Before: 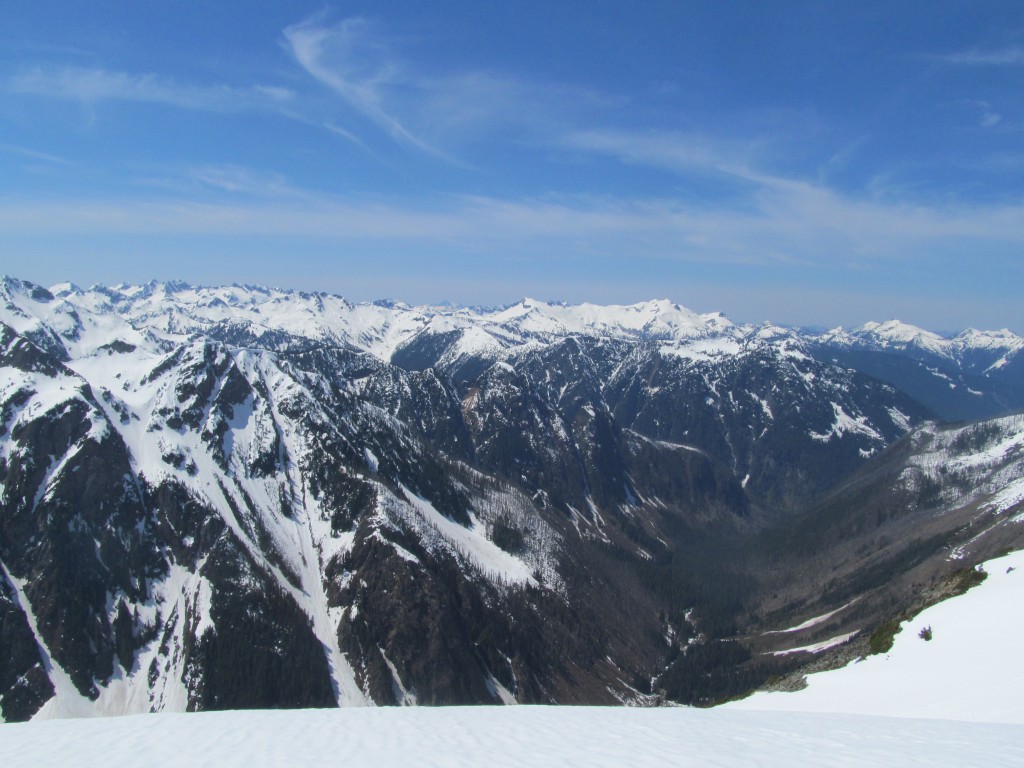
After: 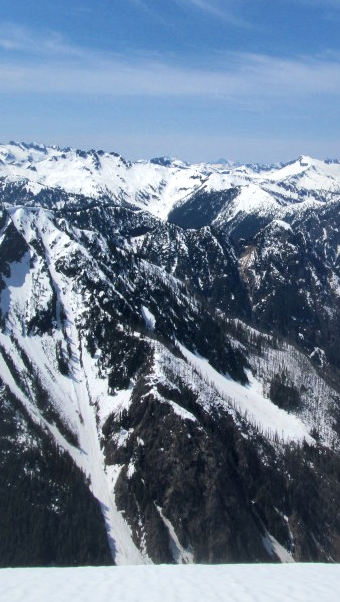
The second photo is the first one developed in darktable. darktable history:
crop and rotate: left 21.816%, top 18.555%, right 44.967%, bottom 2.966%
local contrast: mode bilateral grid, contrast 44, coarseness 69, detail 216%, midtone range 0.2
